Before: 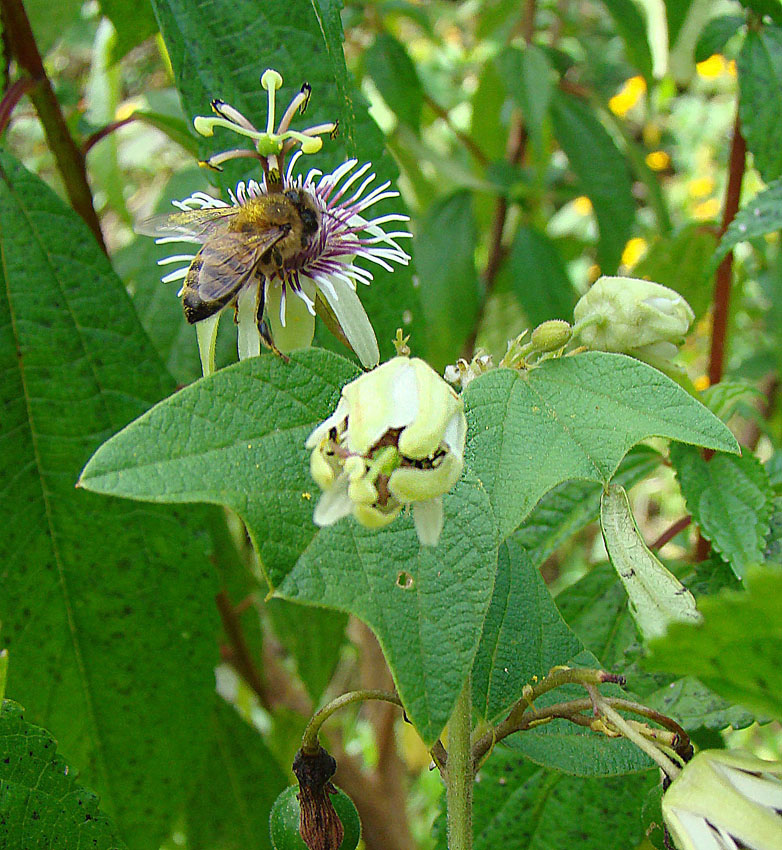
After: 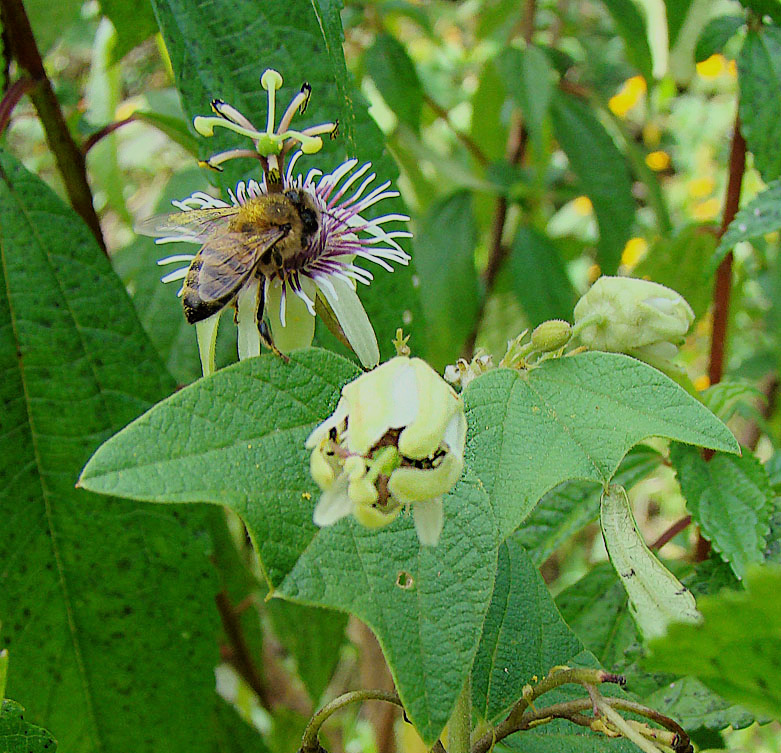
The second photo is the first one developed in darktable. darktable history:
crop and rotate: top 0%, bottom 11.352%
filmic rgb: black relative exposure -7.65 EV, white relative exposure 4.56 EV, hardness 3.61, contrast 1.06, color science v6 (2022)
